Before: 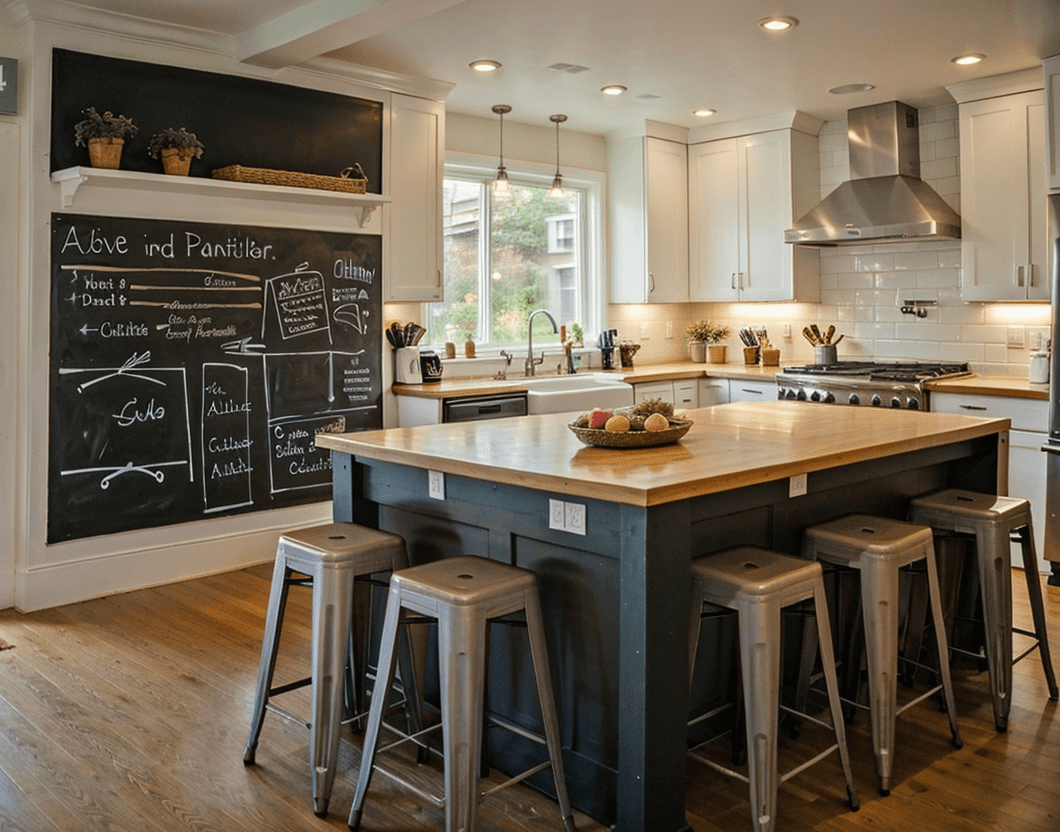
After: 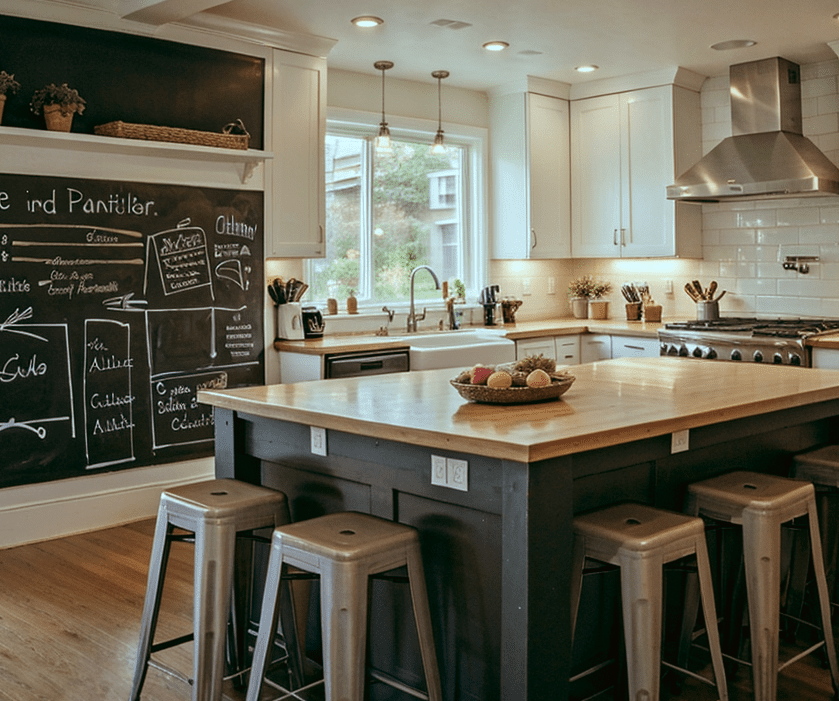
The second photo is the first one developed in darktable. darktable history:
color balance: lift [1, 0.994, 1.002, 1.006], gamma [0.957, 1.081, 1.016, 0.919], gain [0.97, 0.972, 1.01, 1.028], input saturation 91.06%, output saturation 79.8%
crop: left 11.225%, top 5.381%, right 9.565%, bottom 10.314%
color correction: highlights a* -4.98, highlights b* -3.76, shadows a* 3.83, shadows b* 4.08
white balance: red 0.98, blue 1.034
color contrast: green-magenta contrast 1.1, blue-yellow contrast 1.1, unbound 0
